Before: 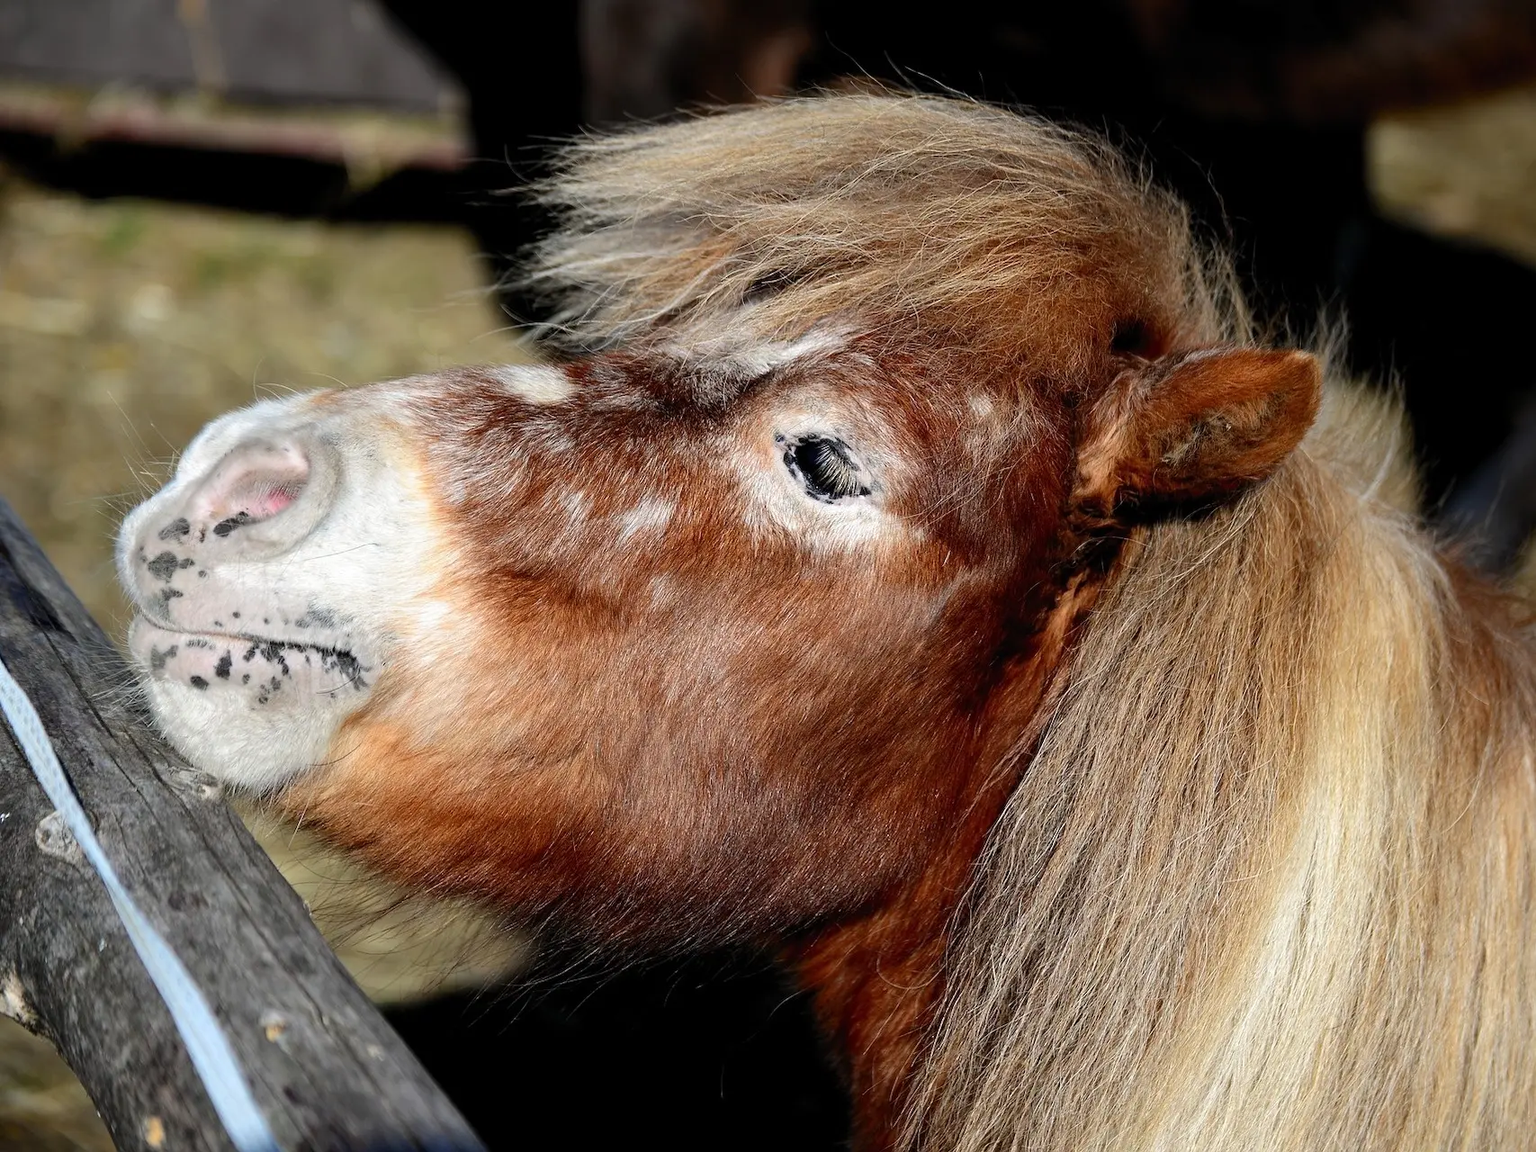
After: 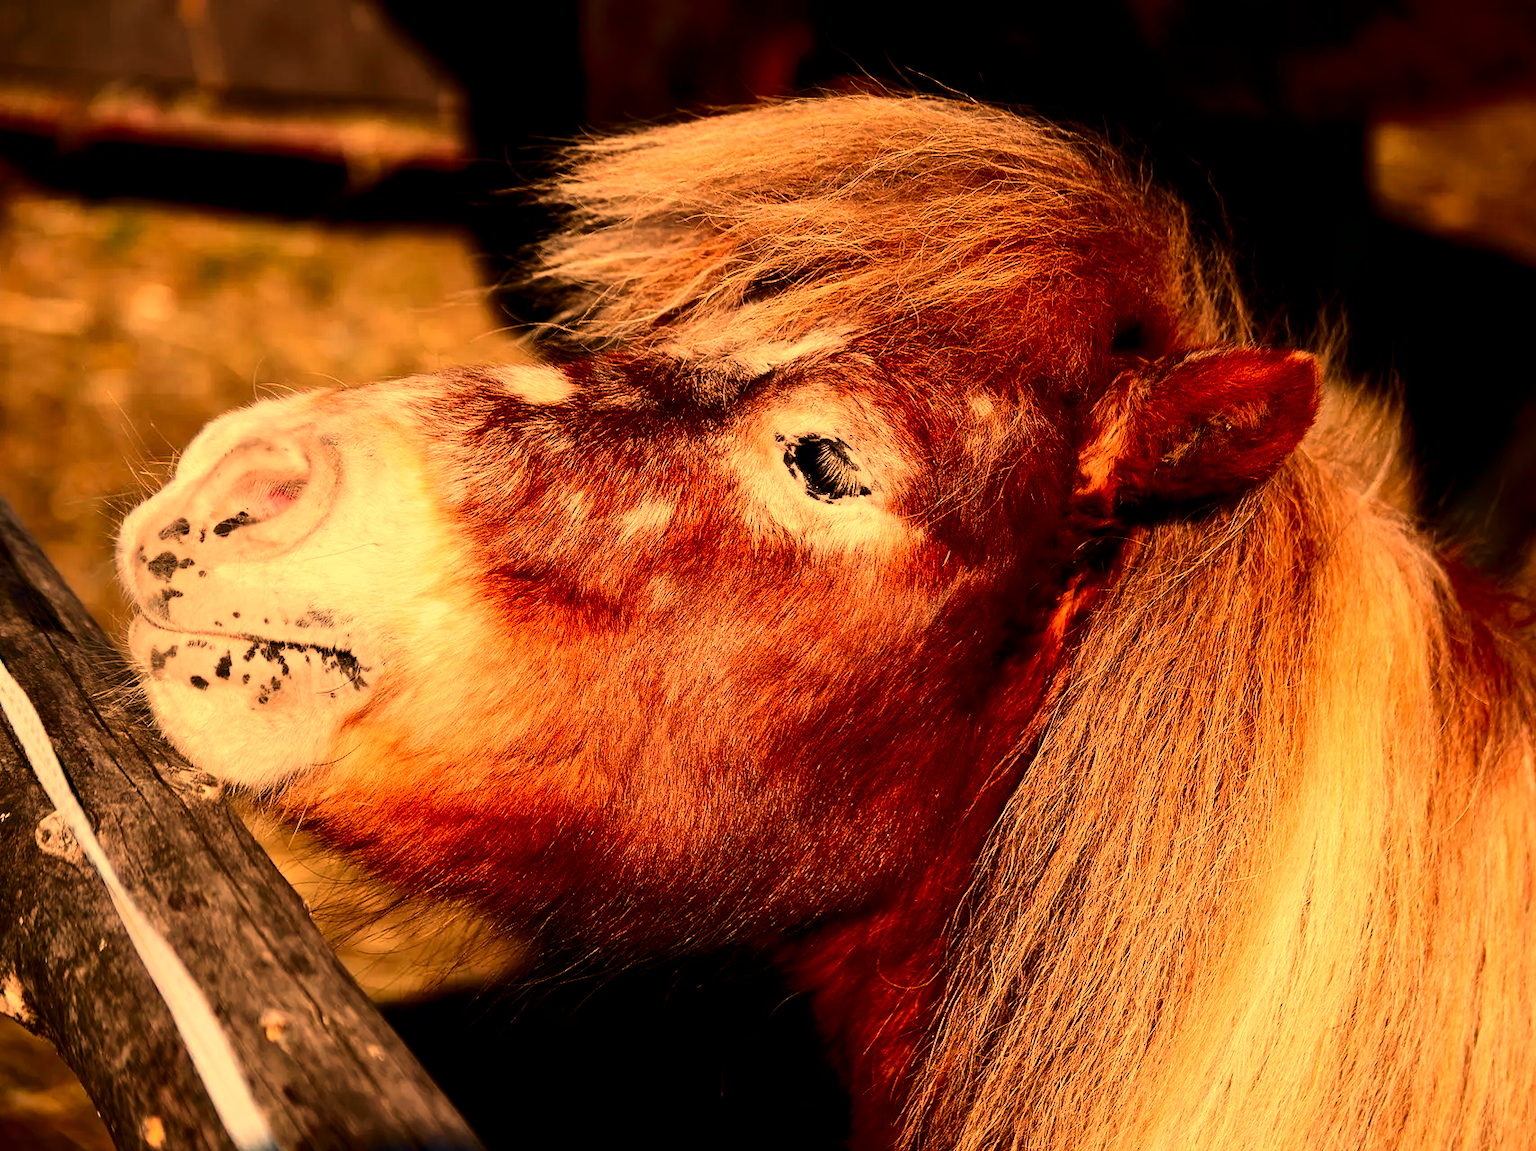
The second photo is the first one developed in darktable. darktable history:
contrast brightness saturation: contrast 0.22, brightness -0.19, saturation 0.24
white balance: red 1.467, blue 0.684
